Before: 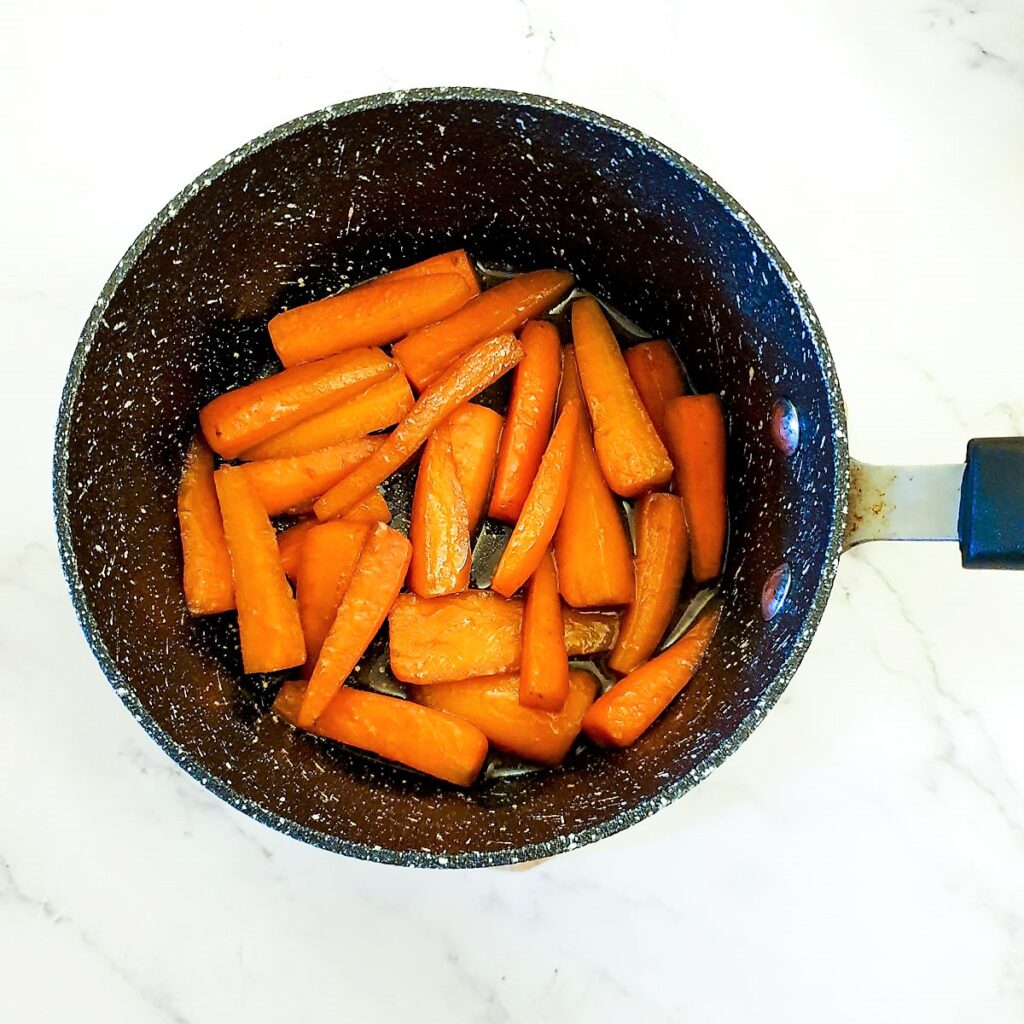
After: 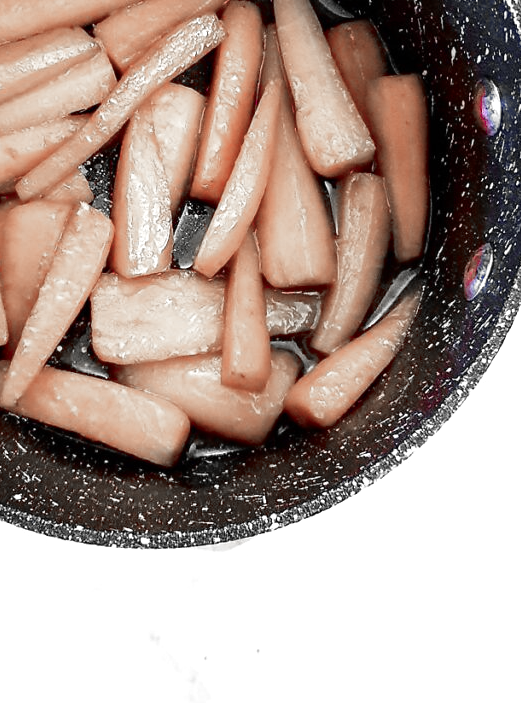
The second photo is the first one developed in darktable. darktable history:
color zones: curves: ch0 [(0, 0.278) (0.143, 0.5) (0.286, 0.5) (0.429, 0.5) (0.571, 0.5) (0.714, 0.5) (0.857, 0.5) (1, 0.5)]; ch1 [(0, 1) (0.143, 0.165) (0.286, 0) (0.429, 0) (0.571, 0) (0.714, 0) (0.857, 0.5) (1, 0.5)]; ch2 [(0, 0.508) (0.143, 0.5) (0.286, 0.5) (0.429, 0.5) (0.571, 0.5) (0.714, 0.5) (0.857, 0.5) (1, 0.5)]
tone equalizer: -8 EV -0.38 EV, -7 EV -0.377 EV, -6 EV -0.332 EV, -5 EV -0.24 EV, -3 EV 0.242 EV, -2 EV 0.339 EV, -1 EV 0.372 EV, +0 EV 0.399 EV
crop and rotate: left 29.183%, top 31.31%, right 19.859%
